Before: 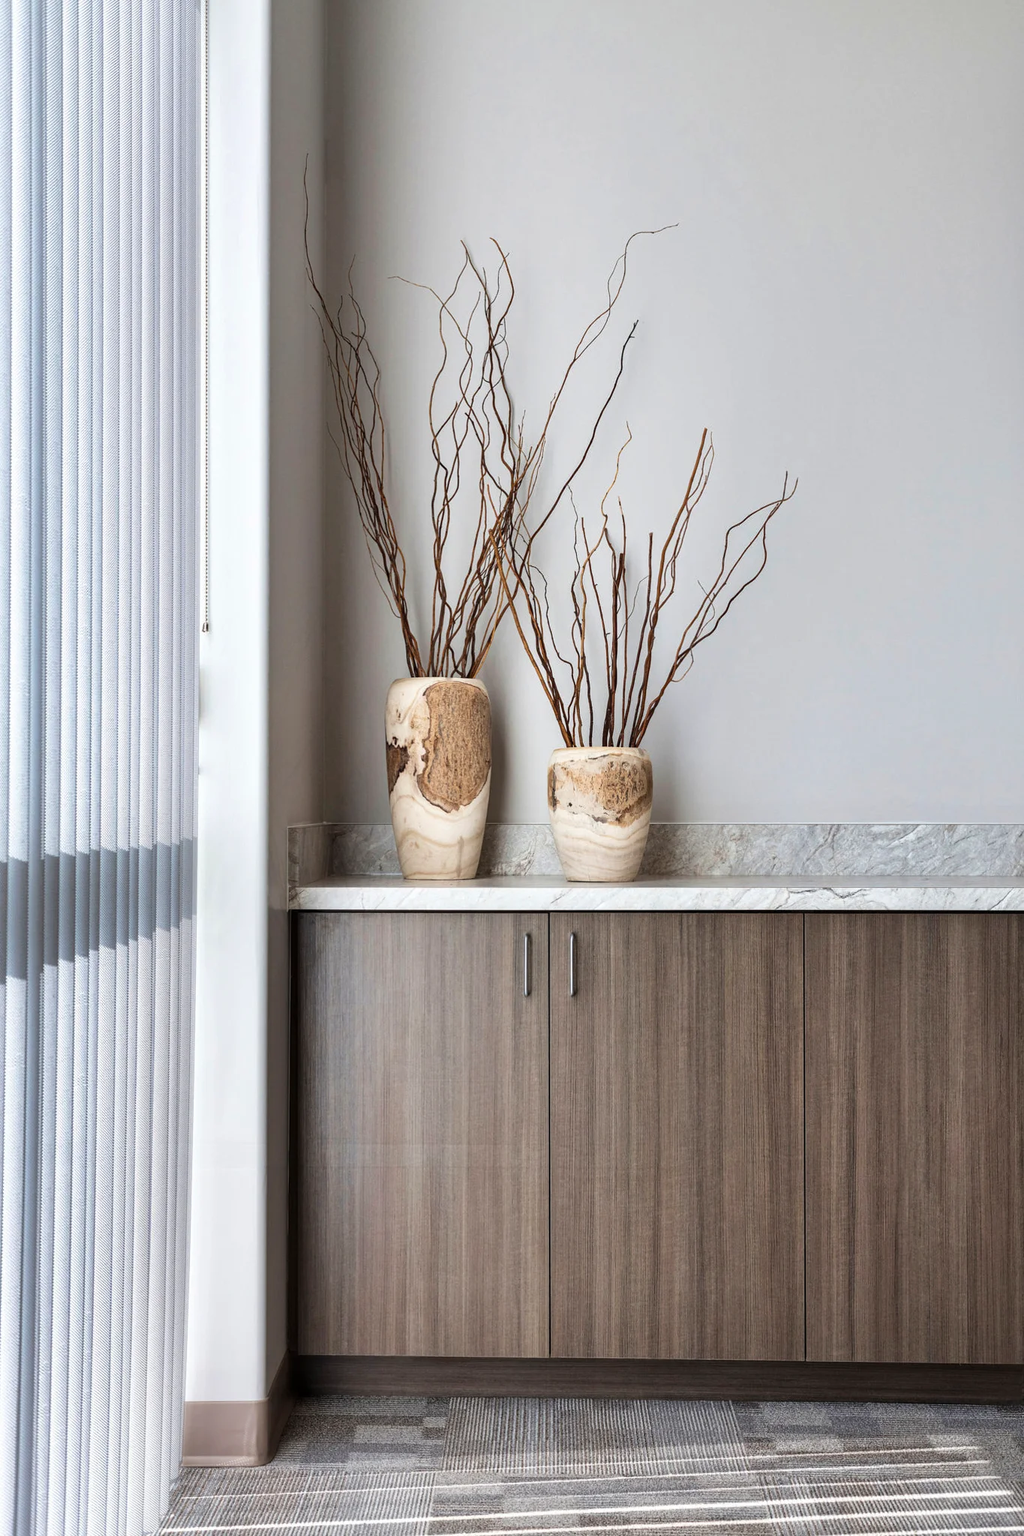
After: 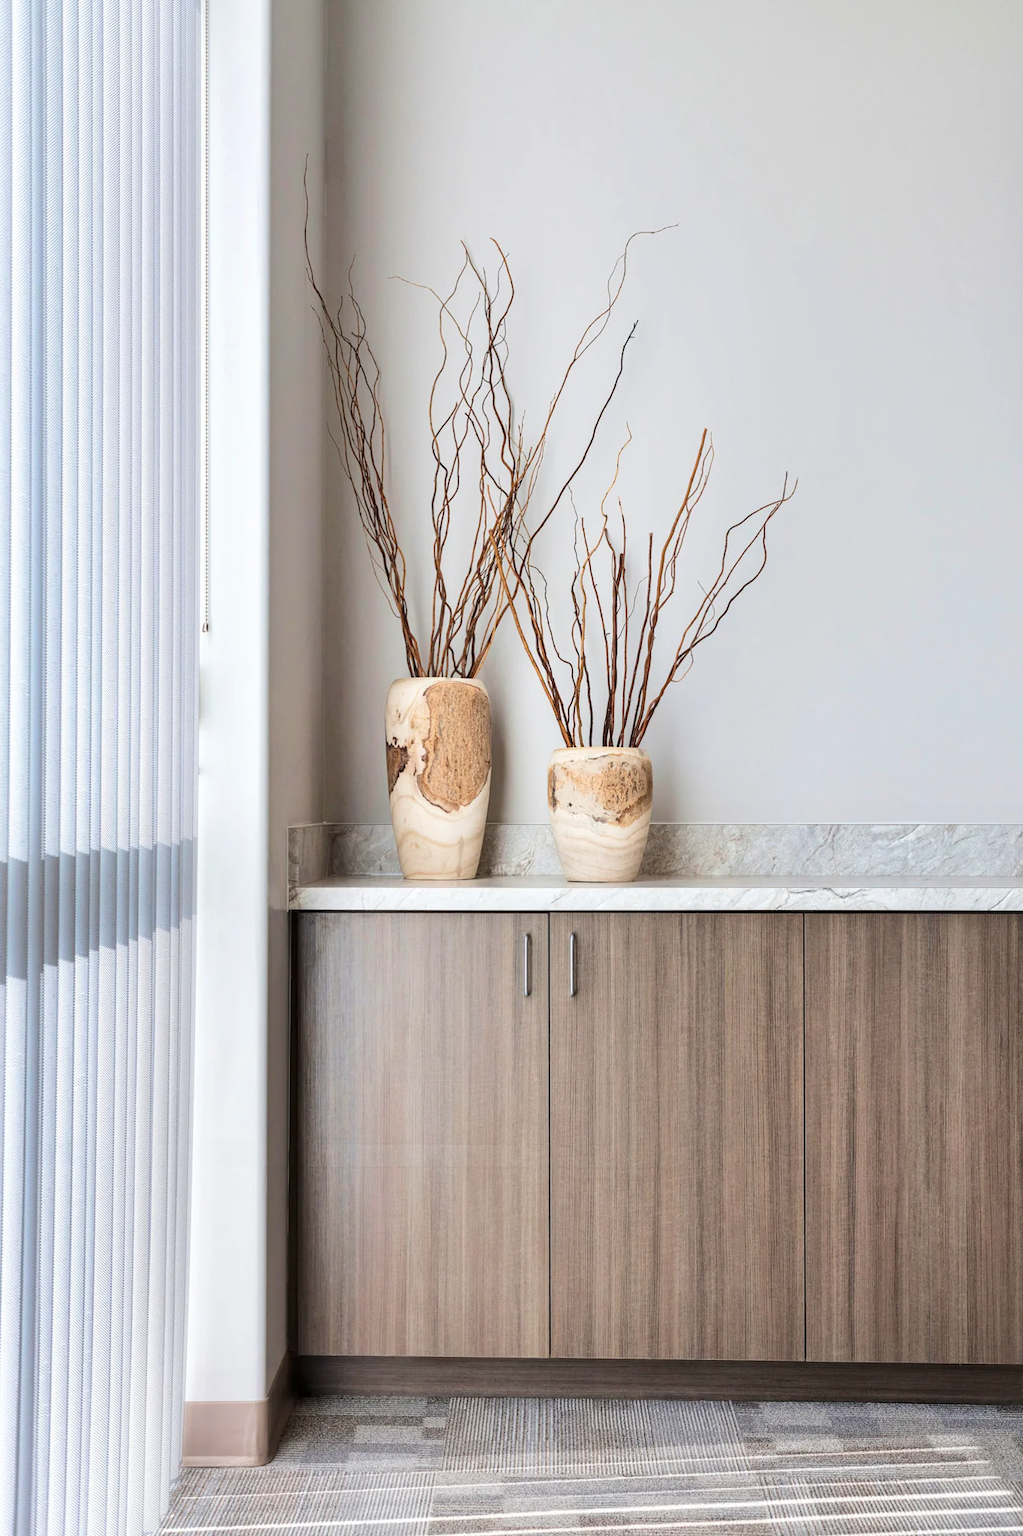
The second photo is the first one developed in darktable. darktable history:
base curve: curves: ch0 [(0, 0) (0.158, 0.273) (0.879, 0.895) (1, 1)]
